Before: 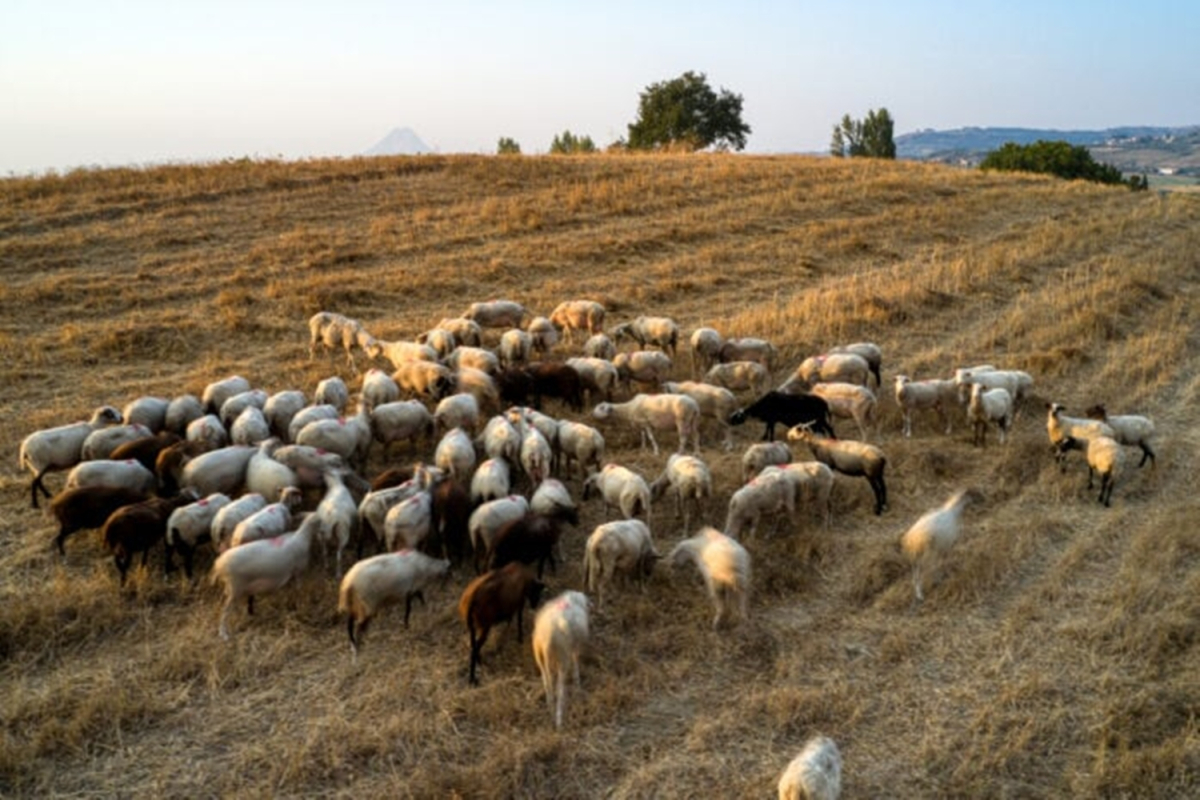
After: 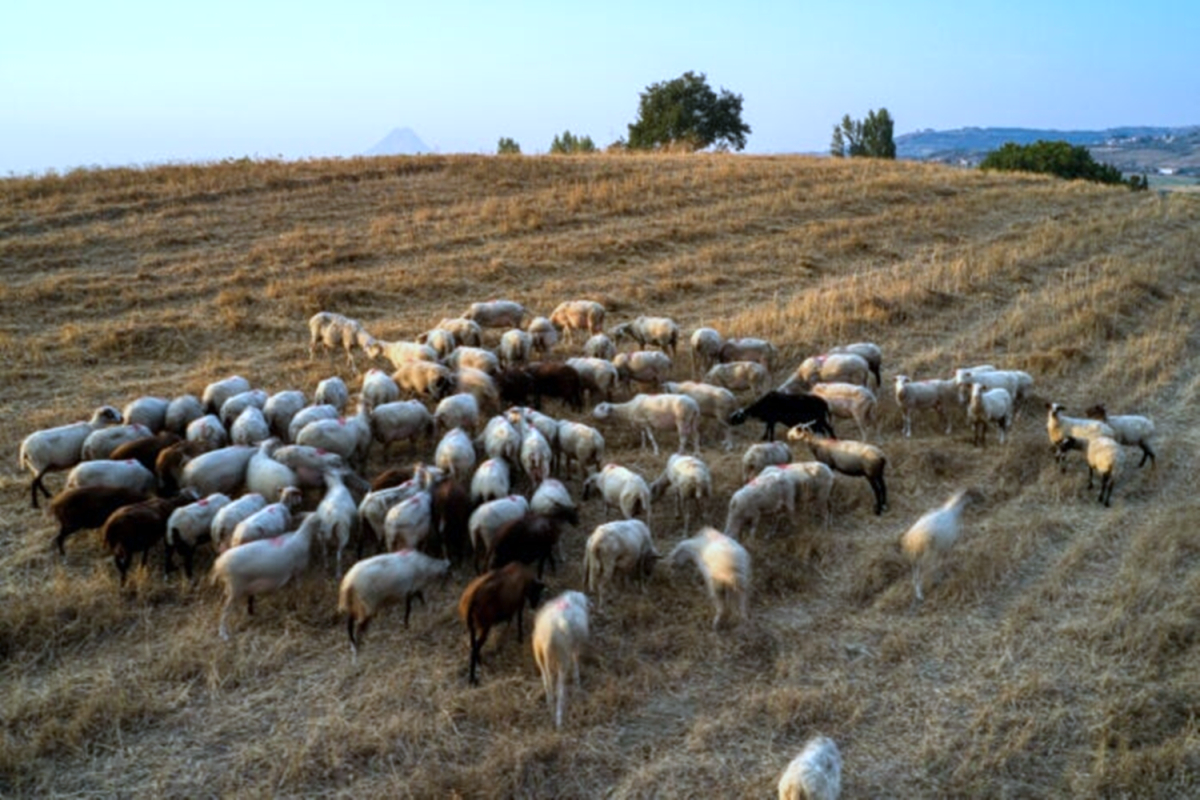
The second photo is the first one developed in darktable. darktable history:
color calibration: illuminant custom, x 0.388, y 0.387, temperature 3829.03 K
